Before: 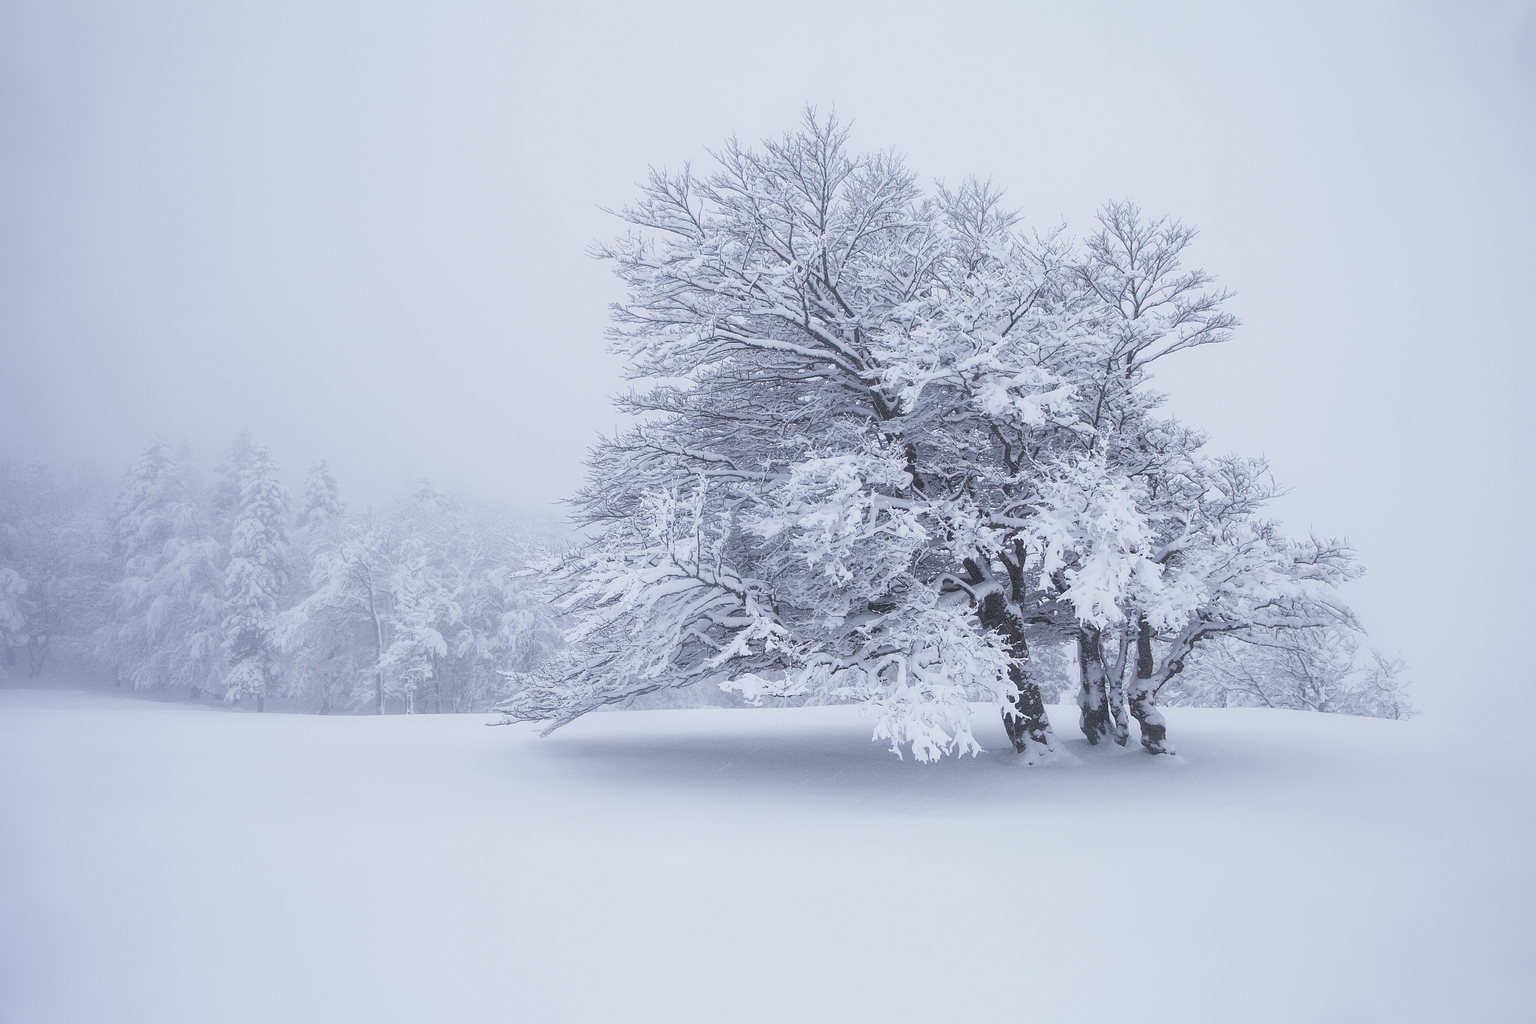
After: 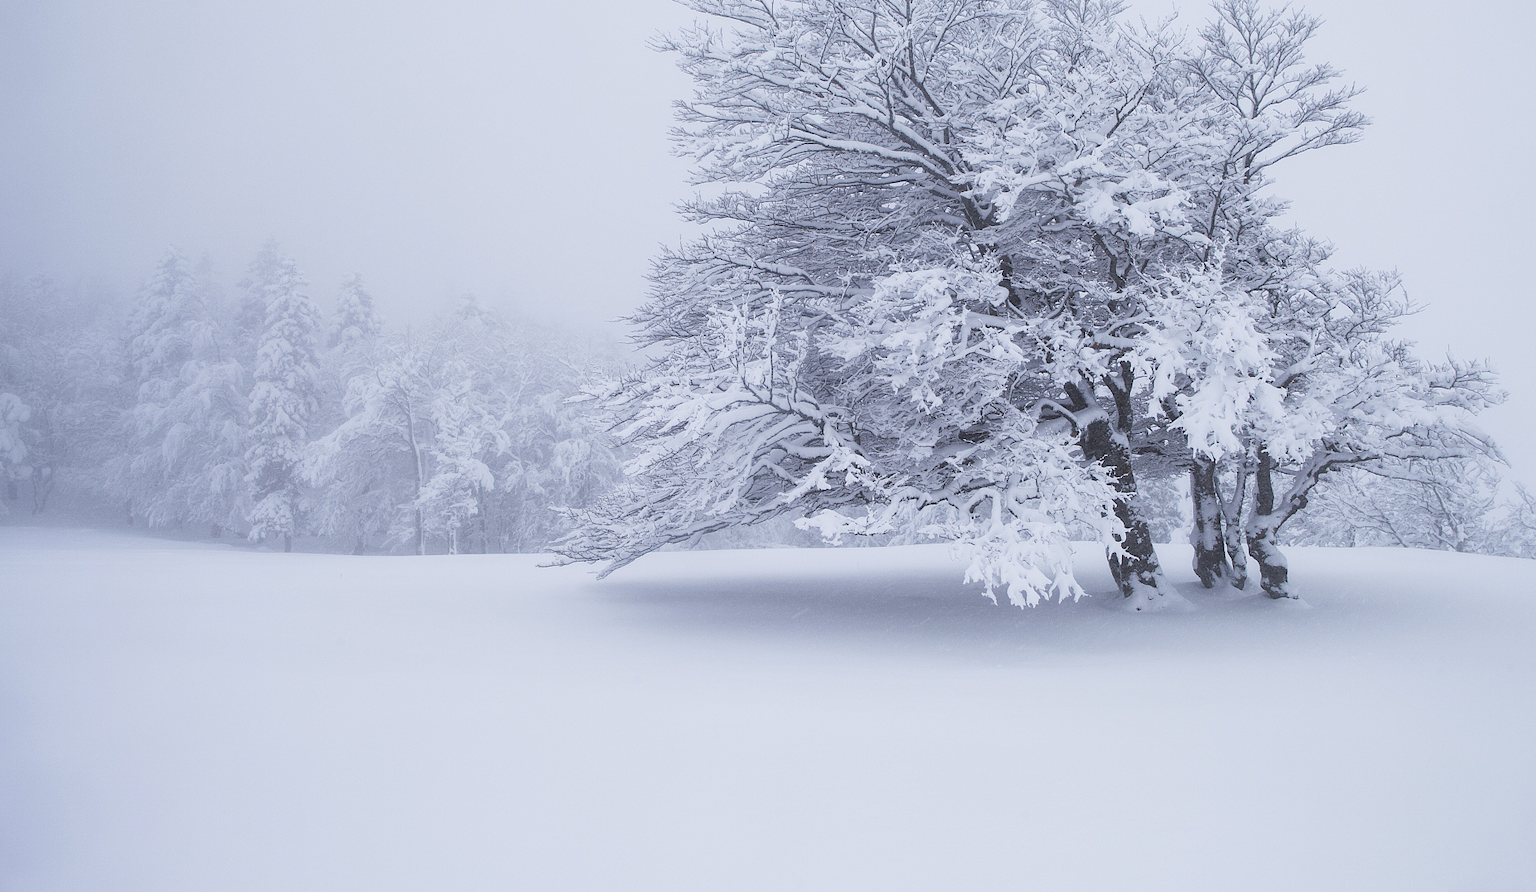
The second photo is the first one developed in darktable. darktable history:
crop: top 20.769%, right 9.468%, bottom 0.289%
